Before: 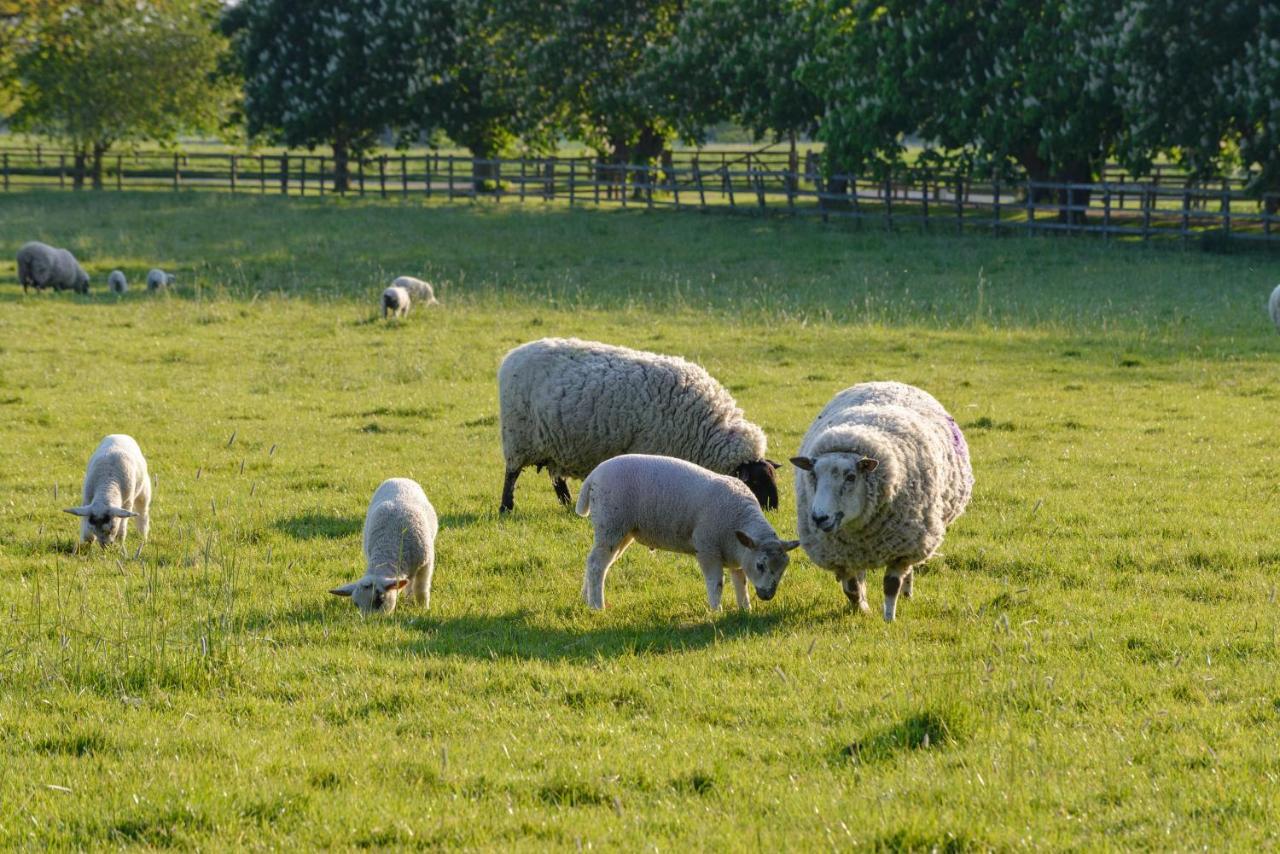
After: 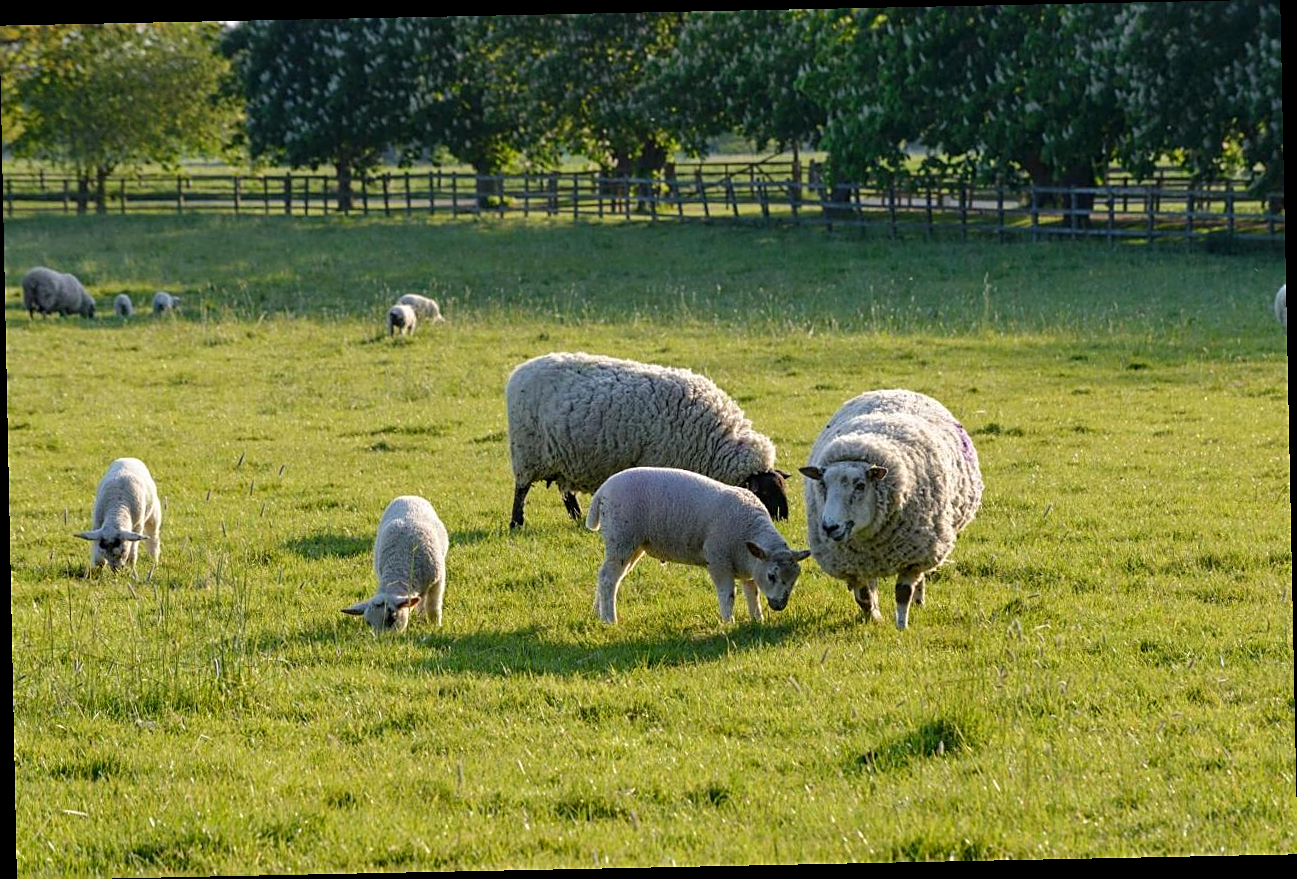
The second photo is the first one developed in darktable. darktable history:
sharpen: amount 0.55
color balance: mode lift, gamma, gain (sRGB), lift [0.97, 1, 1, 1], gamma [1.03, 1, 1, 1]
rotate and perspective: rotation -1.17°, automatic cropping off
